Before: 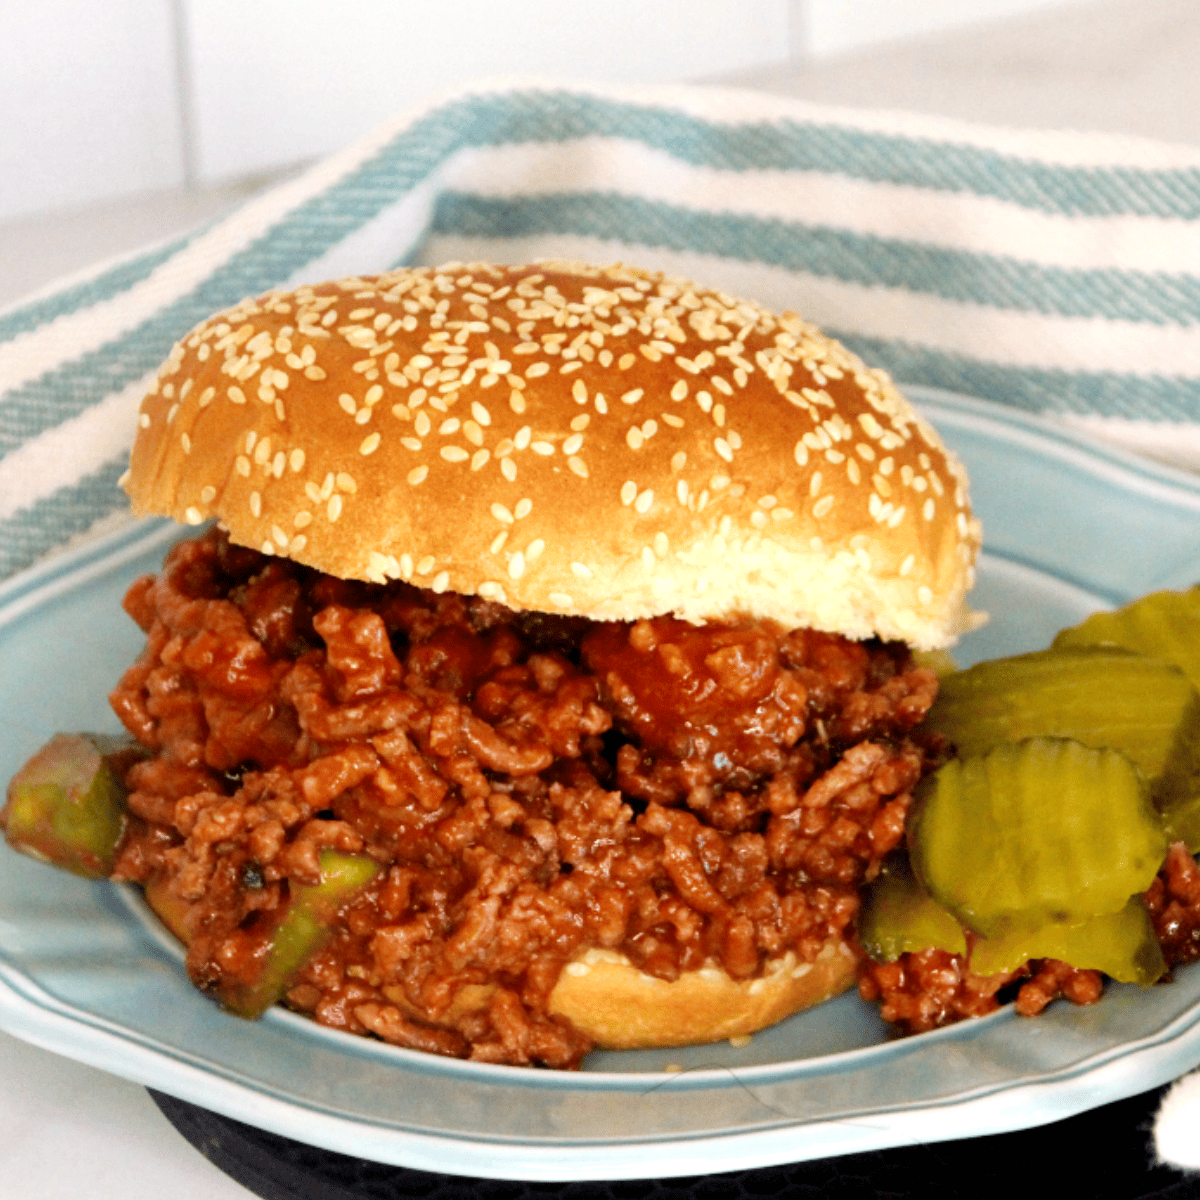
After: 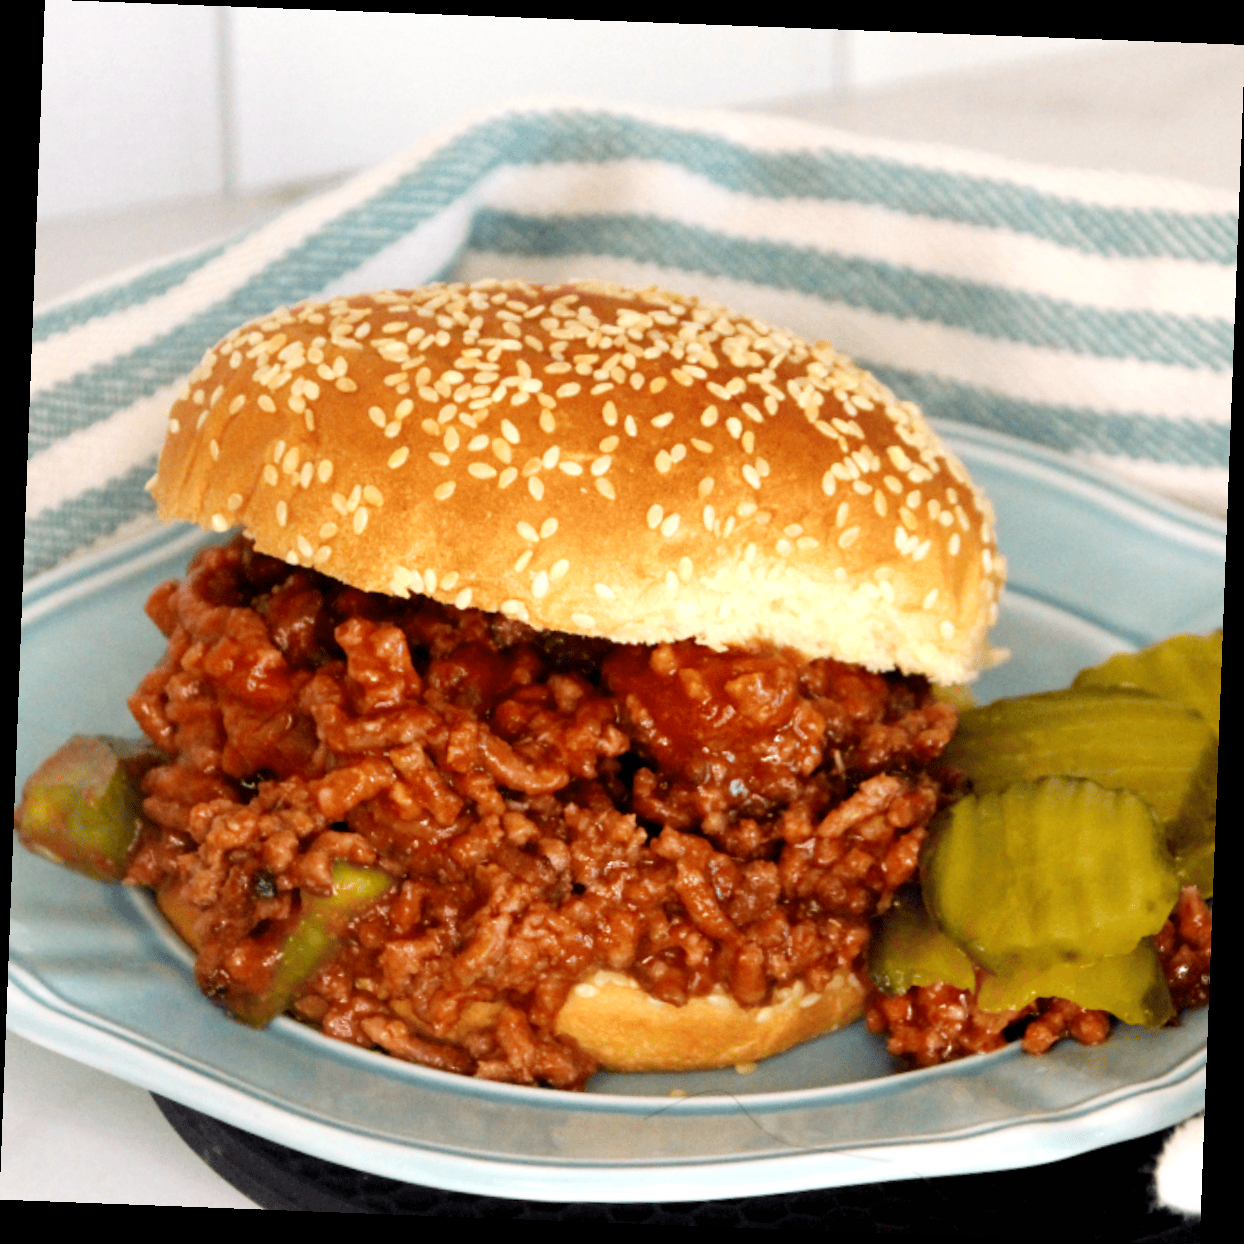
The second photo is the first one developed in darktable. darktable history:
contrast brightness saturation: contrast 0.05
rotate and perspective: rotation 2.17°, automatic cropping off
